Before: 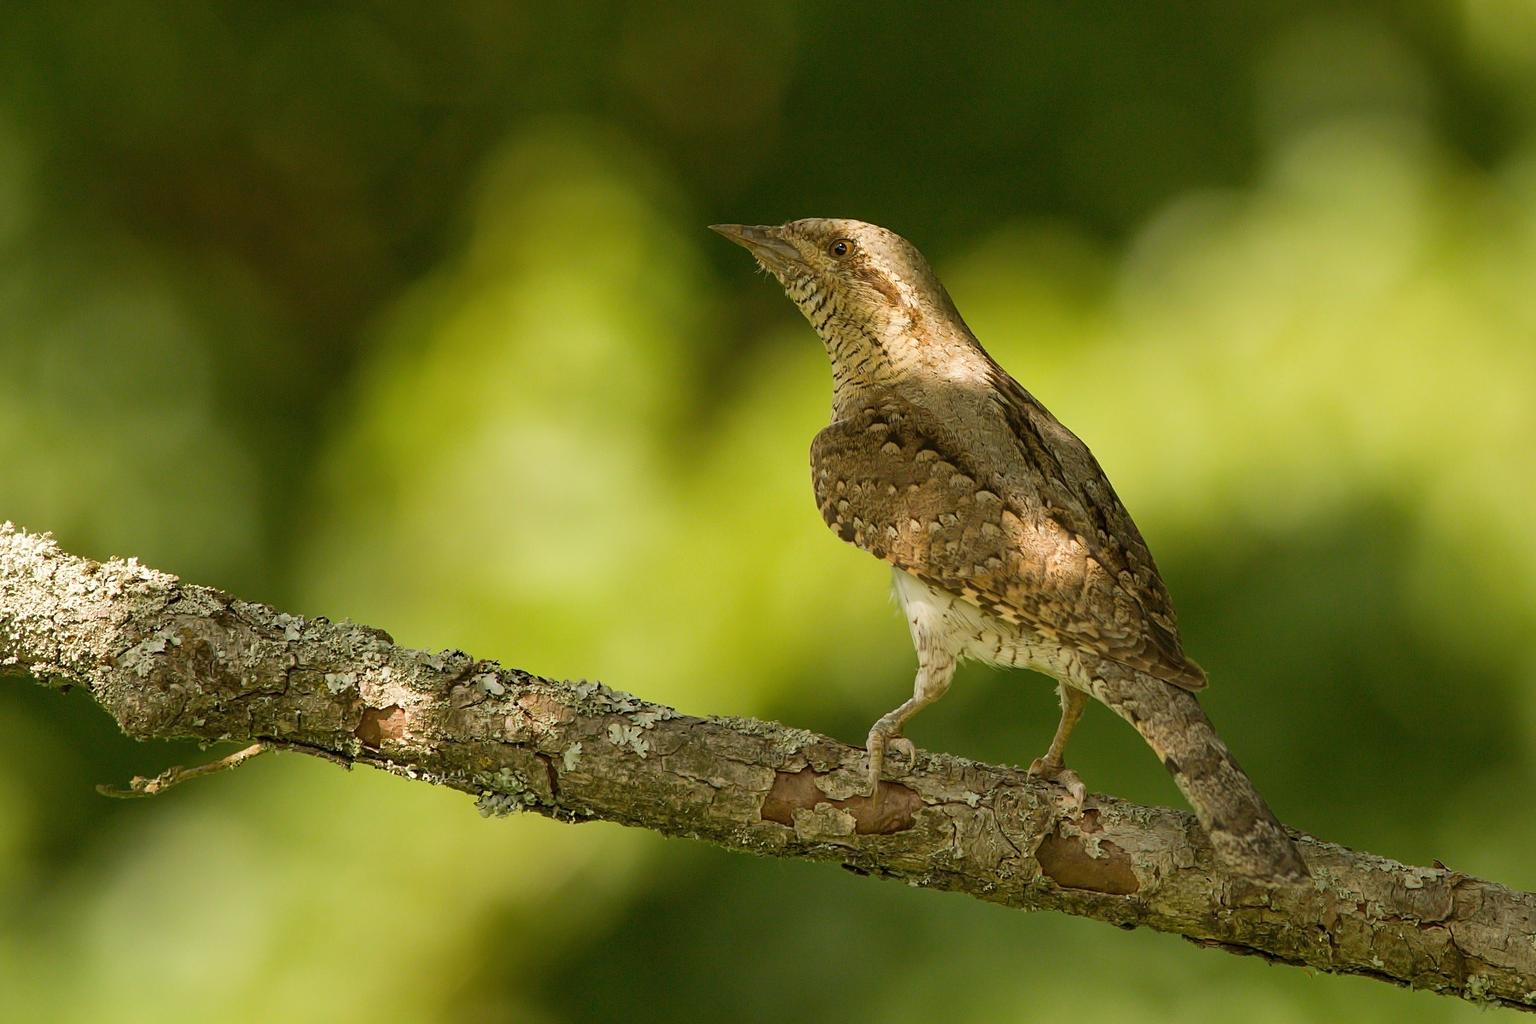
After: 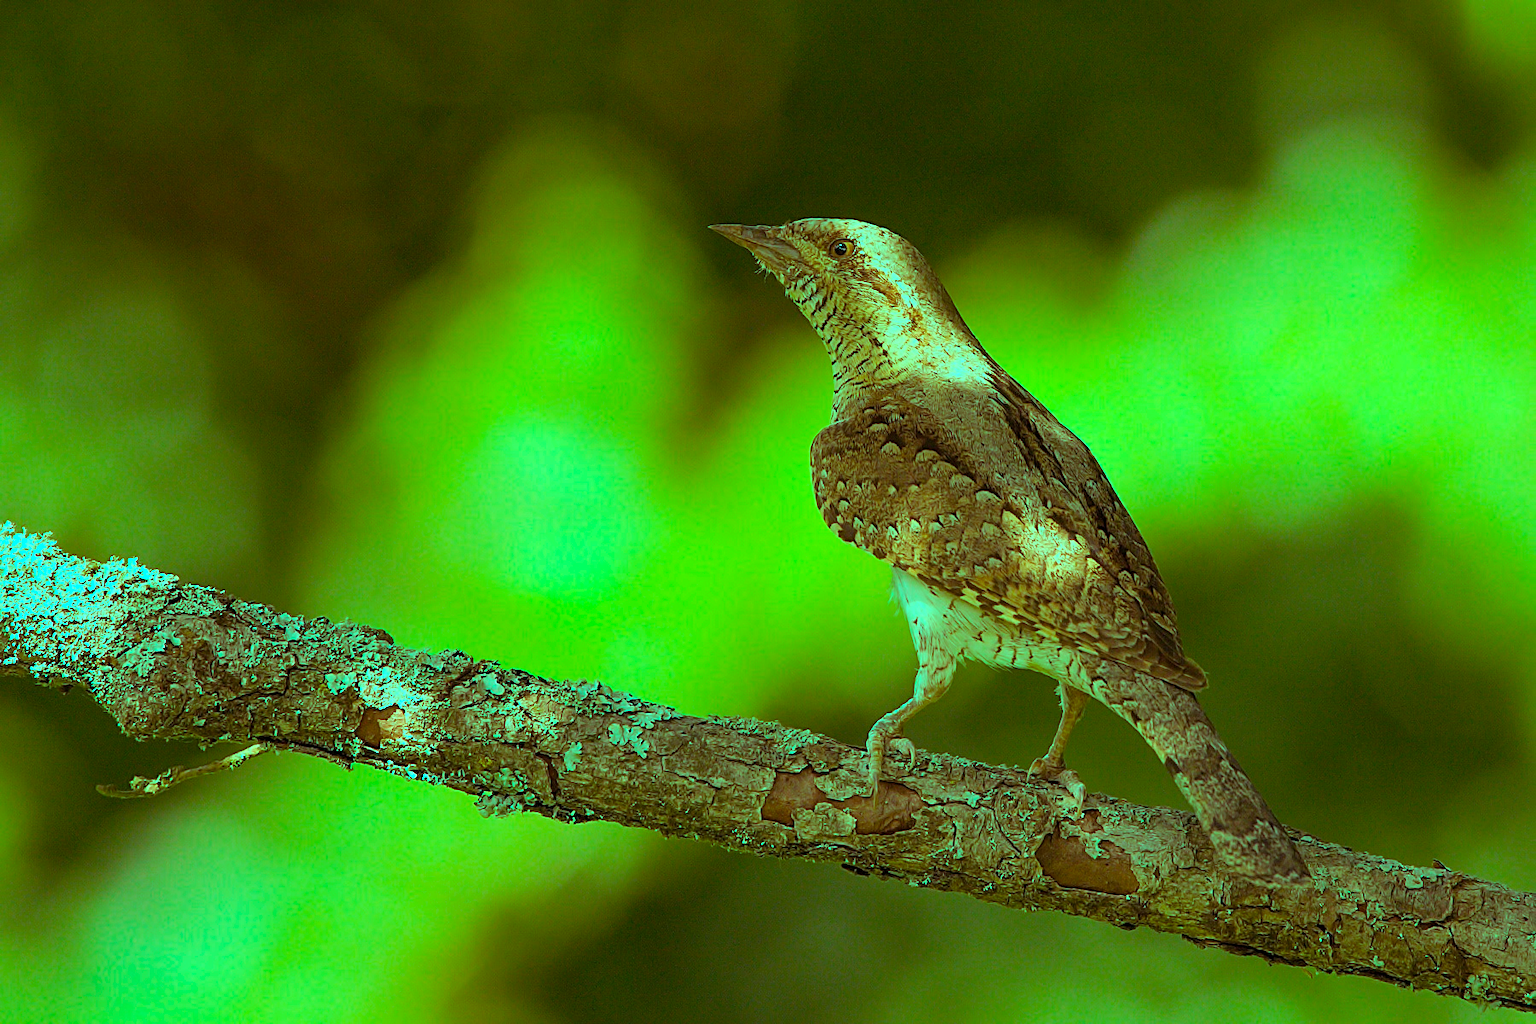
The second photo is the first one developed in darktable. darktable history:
color balance rgb: shadows lift › luminance 0.49%, shadows lift › chroma 6.83%, shadows lift › hue 300.29°, power › hue 208.98°, highlights gain › luminance 20.24%, highlights gain › chroma 13.17%, highlights gain › hue 173.85°, perceptual saturation grading › global saturation 18.05%
sharpen: on, module defaults
